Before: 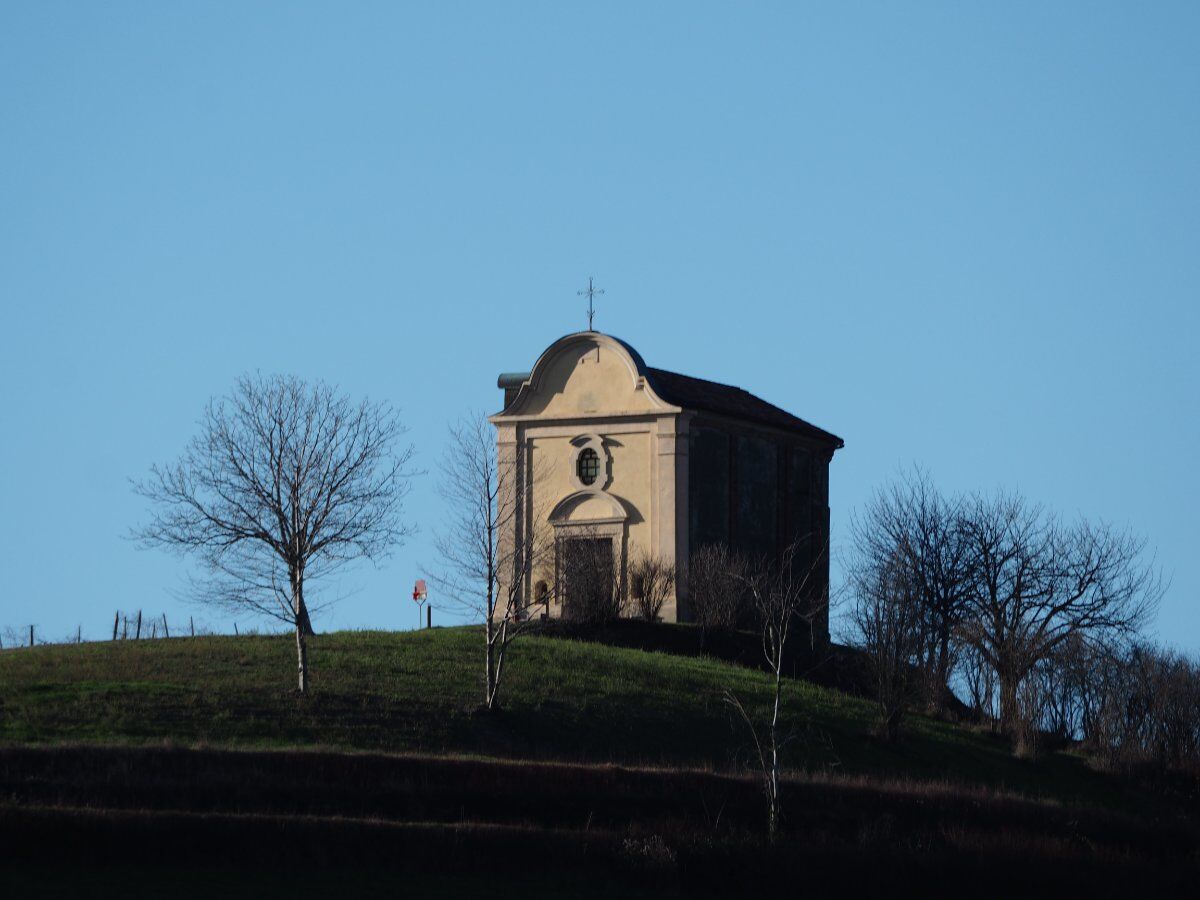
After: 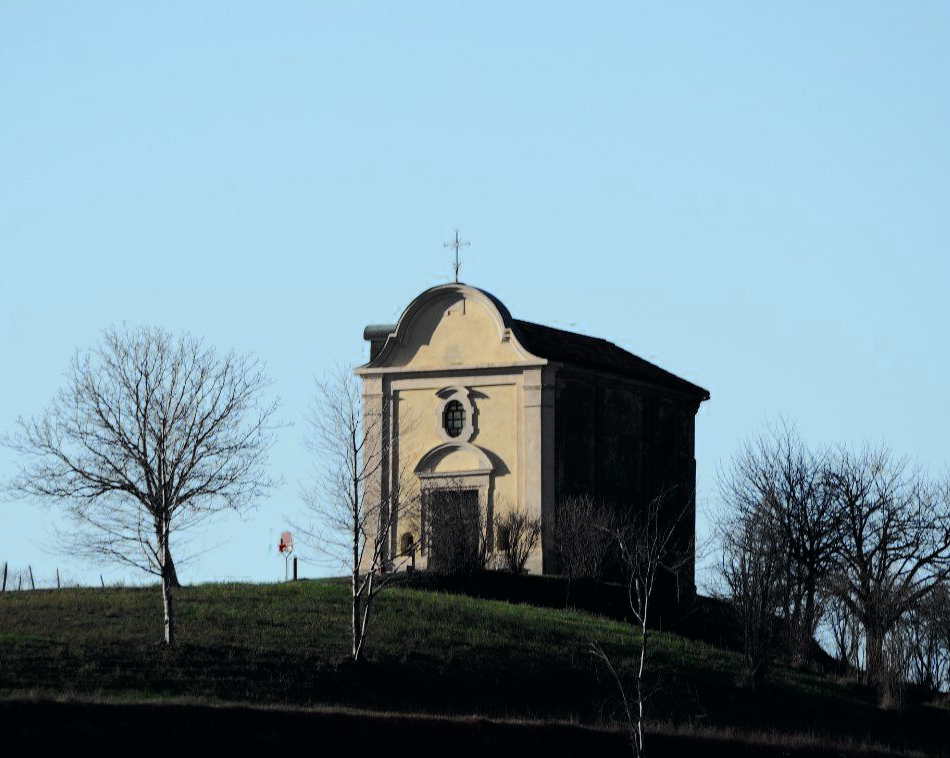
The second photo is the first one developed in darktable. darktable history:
tone curve: curves: ch0 [(0, 0) (0.037, 0.011) (0.131, 0.108) (0.279, 0.279) (0.476, 0.554) (0.617, 0.693) (0.704, 0.77) (0.813, 0.852) (0.916, 0.924) (1, 0.993)]; ch1 [(0, 0) (0.318, 0.278) (0.444, 0.427) (0.493, 0.492) (0.508, 0.502) (0.534, 0.531) (0.562, 0.571) (0.626, 0.667) (0.746, 0.764) (1, 1)]; ch2 [(0, 0) (0.316, 0.292) (0.381, 0.37) (0.423, 0.448) (0.476, 0.492) (0.502, 0.498) (0.522, 0.518) (0.533, 0.532) (0.586, 0.631) (0.634, 0.663) (0.7, 0.7) (0.861, 0.808) (1, 0.951)], color space Lab, independent channels, preserve colors none
crop: left 11.225%, top 5.381%, right 9.565%, bottom 10.314%
color zones: curves: ch0 [(0, 0.5) (0.125, 0.4) (0.25, 0.5) (0.375, 0.4) (0.5, 0.4) (0.625, 0.6) (0.75, 0.6) (0.875, 0.5)]; ch1 [(0, 0.35) (0.125, 0.45) (0.25, 0.35) (0.375, 0.35) (0.5, 0.35) (0.625, 0.35) (0.75, 0.45) (0.875, 0.35)]; ch2 [(0, 0.6) (0.125, 0.5) (0.25, 0.5) (0.375, 0.6) (0.5, 0.6) (0.625, 0.5) (0.75, 0.5) (0.875, 0.5)]
